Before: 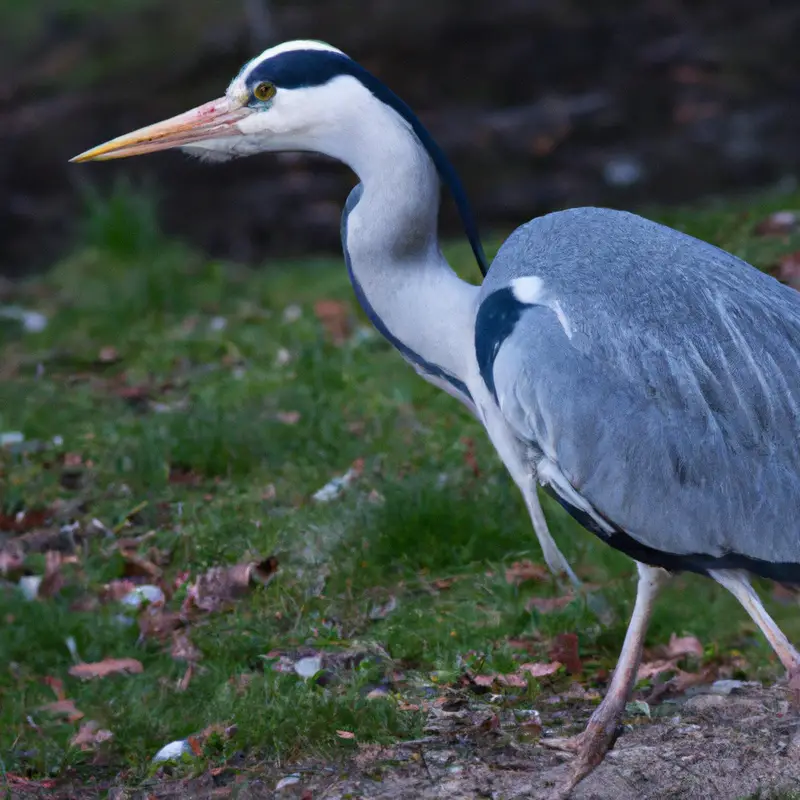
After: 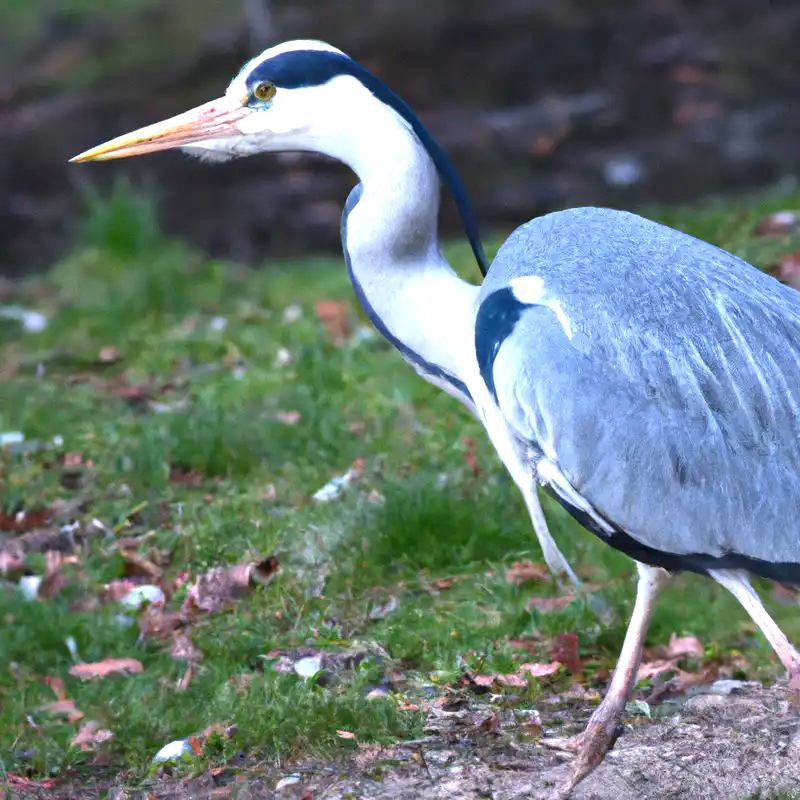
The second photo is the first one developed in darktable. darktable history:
exposure: black level correction 0, exposure 1.275 EV, compensate highlight preservation false
